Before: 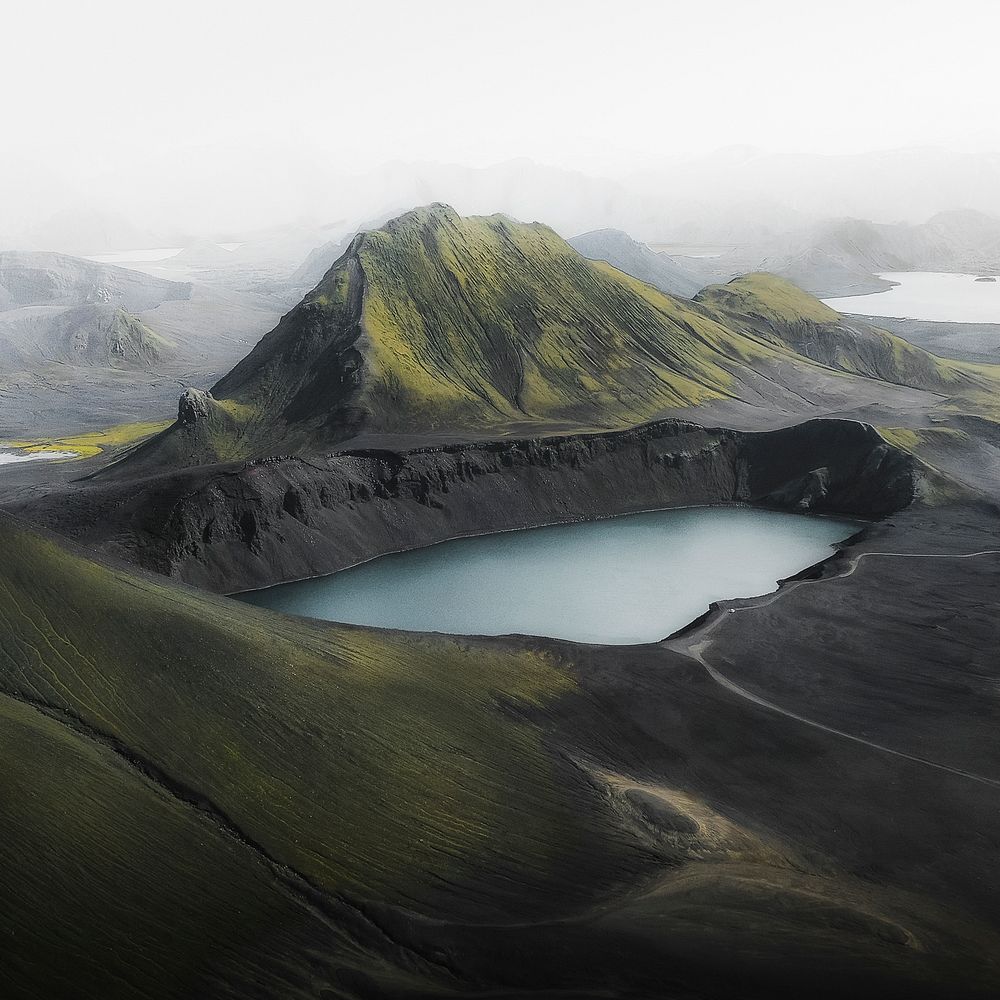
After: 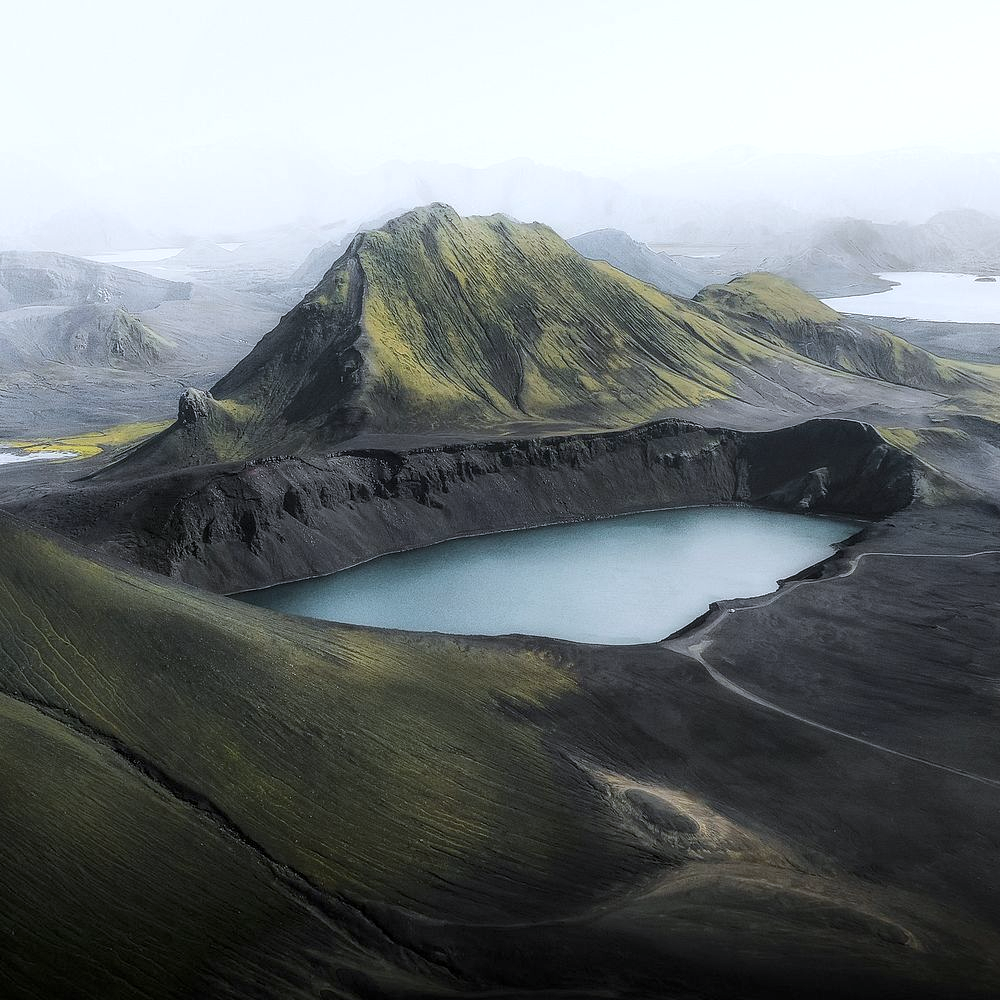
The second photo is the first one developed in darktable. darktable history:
color correction: highlights a* -0.833, highlights b* -8.95
exposure: exposure 0.127 EV, compensate exposure bias true, compensate highlight preservation false
local contrast: on, module defaults
